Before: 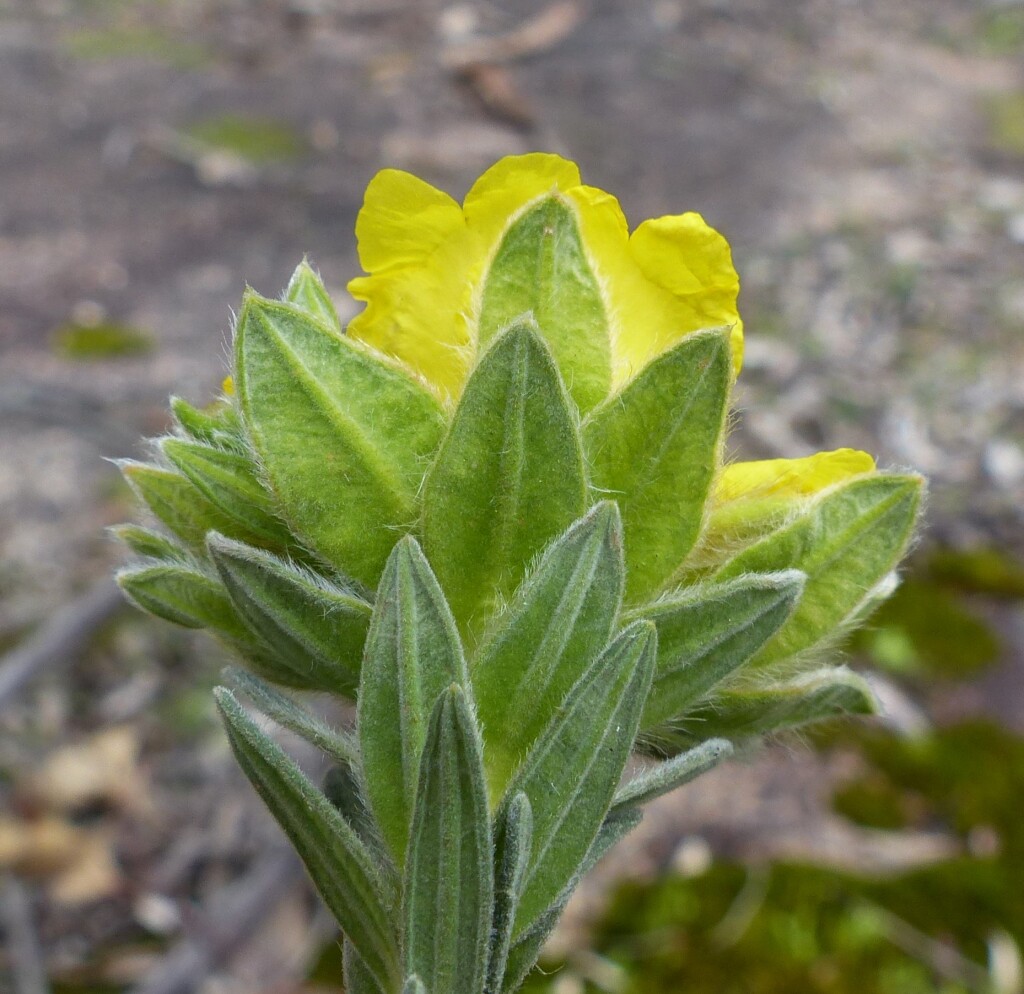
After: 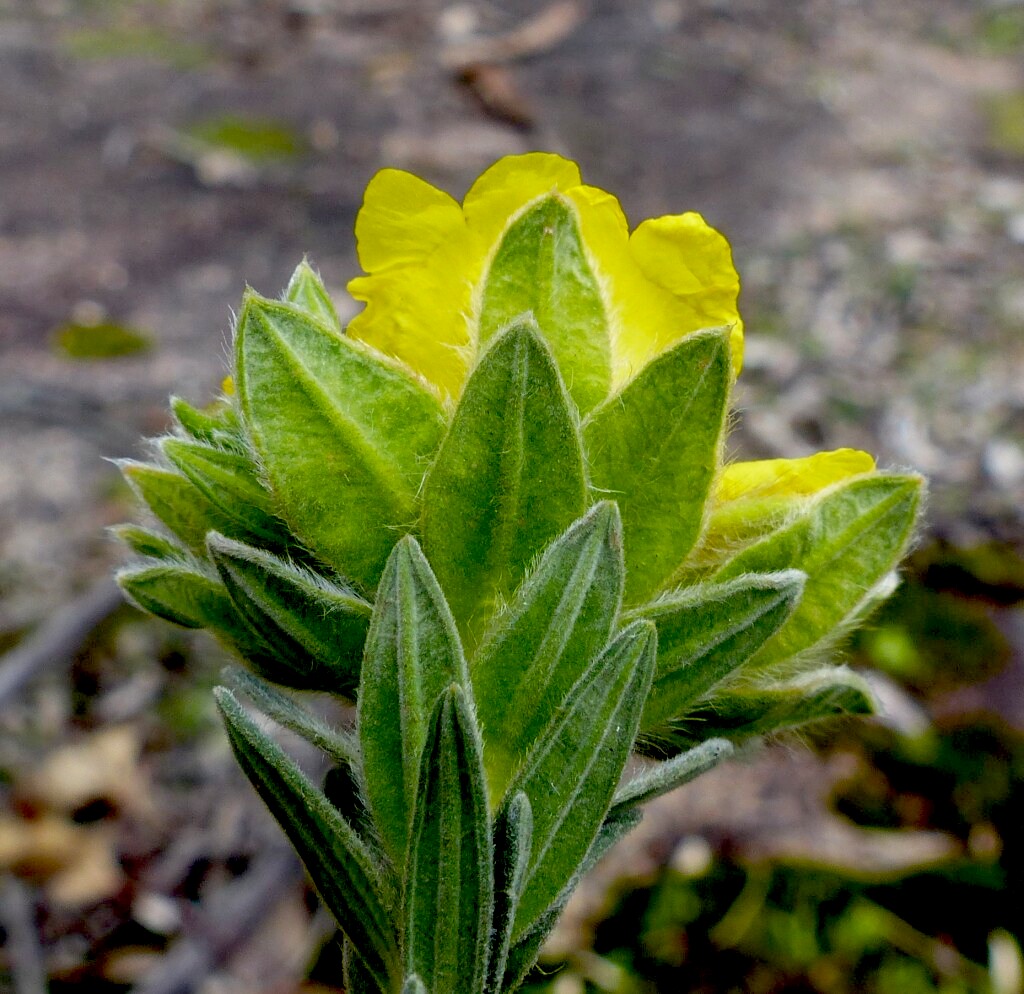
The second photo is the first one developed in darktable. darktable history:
exposure: black level correction 0.056, exposure -0.031 EV, compensate exposure bias true, compensate highlight preservation false
